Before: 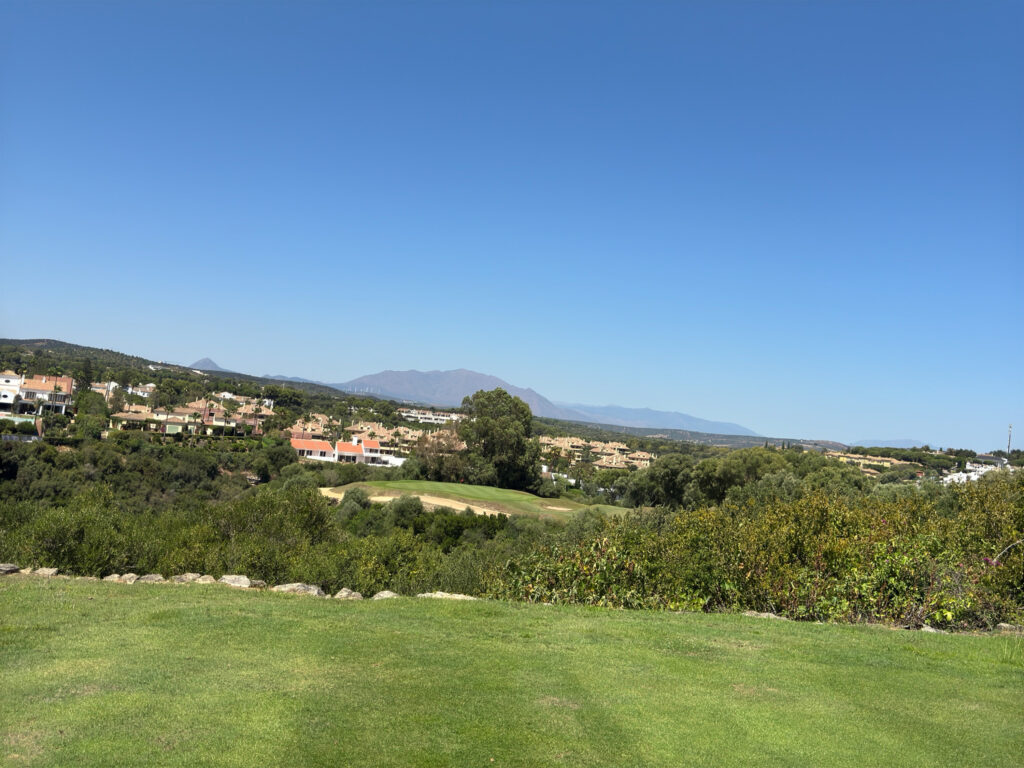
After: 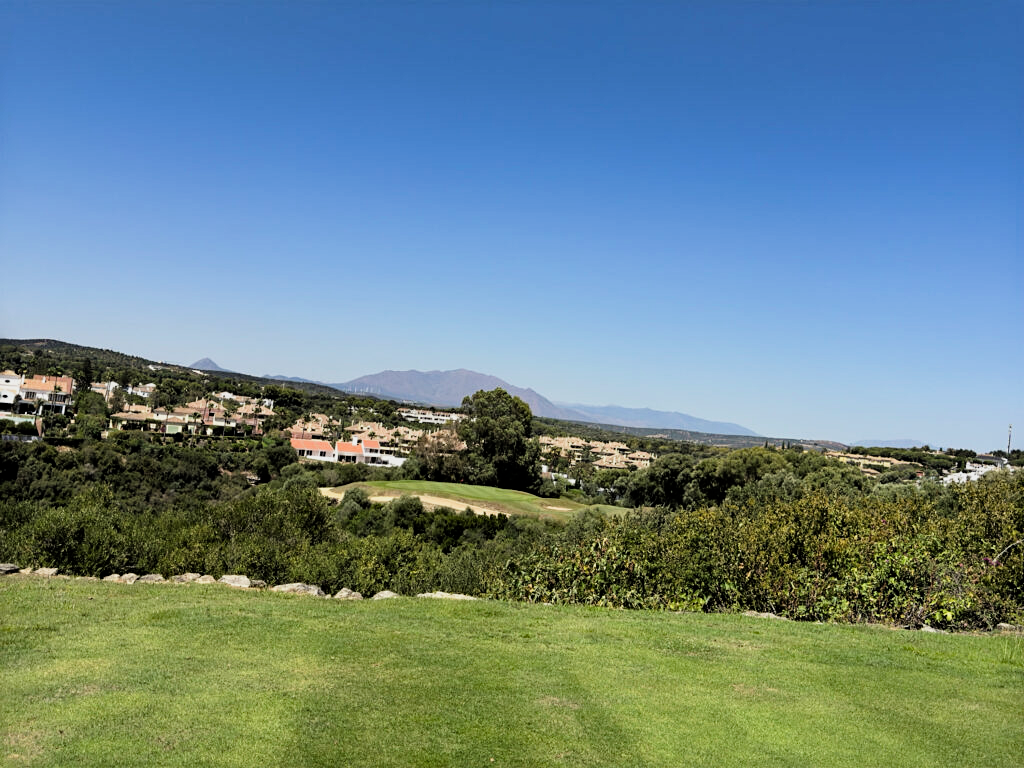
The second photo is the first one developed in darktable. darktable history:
filmic rgb: black relative exposure -5 EV, white relative exposure 3.5 EV, hardness 3.19, contrast 1.3, highlights saturation mix -50%
sharpen: amount 0.2
haze removal: strength 0.29, distance 0.25, compatibility mode true, adaptive false
